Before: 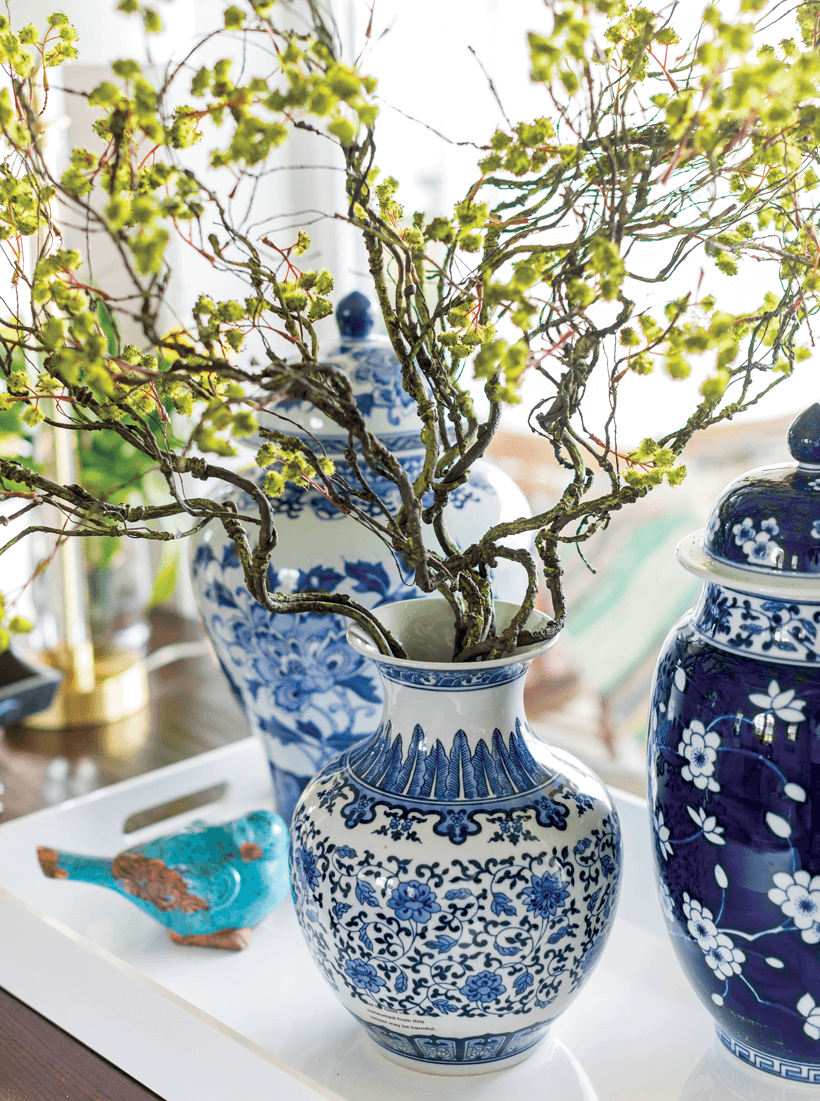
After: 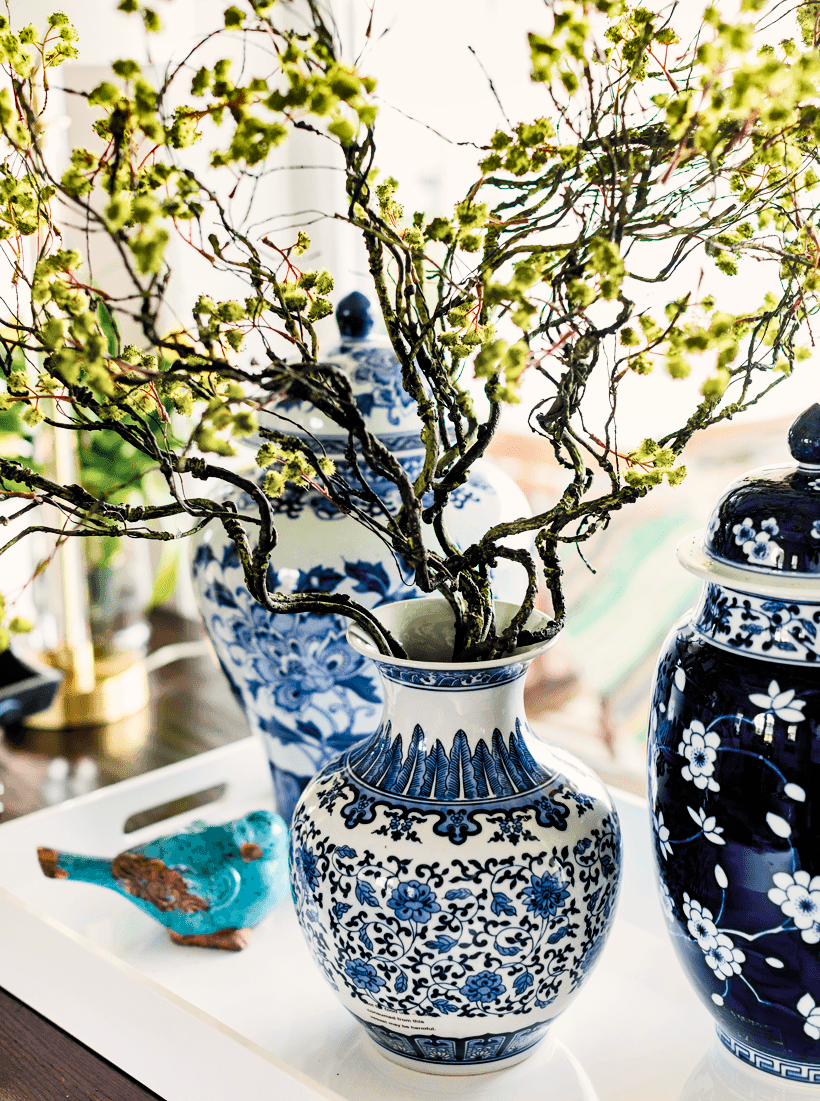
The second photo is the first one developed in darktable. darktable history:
filmic rgb: black relative exposure -5.14 EV, white relative exposure 3.96 EV, hardness 2.9, contrast 1.299, highlights saturation mix -28.69%, color science v6 (2022)
shadows and highlights: soften with gaussian
color balance rgb: power › luminance -8.872%, highlights gain › chroma 2.016%, highlights gain › hue 72.12°, perceptual saturation grading › global saturation 20%, perceptual saturation grading › highlights -50.32%, perceptual saturation grading › shadows 30.097%, perceptual brilliance grading › global brilliance 21.461%, perceptual brilliance grading › shadows -34.527%, global vibrance 20%
